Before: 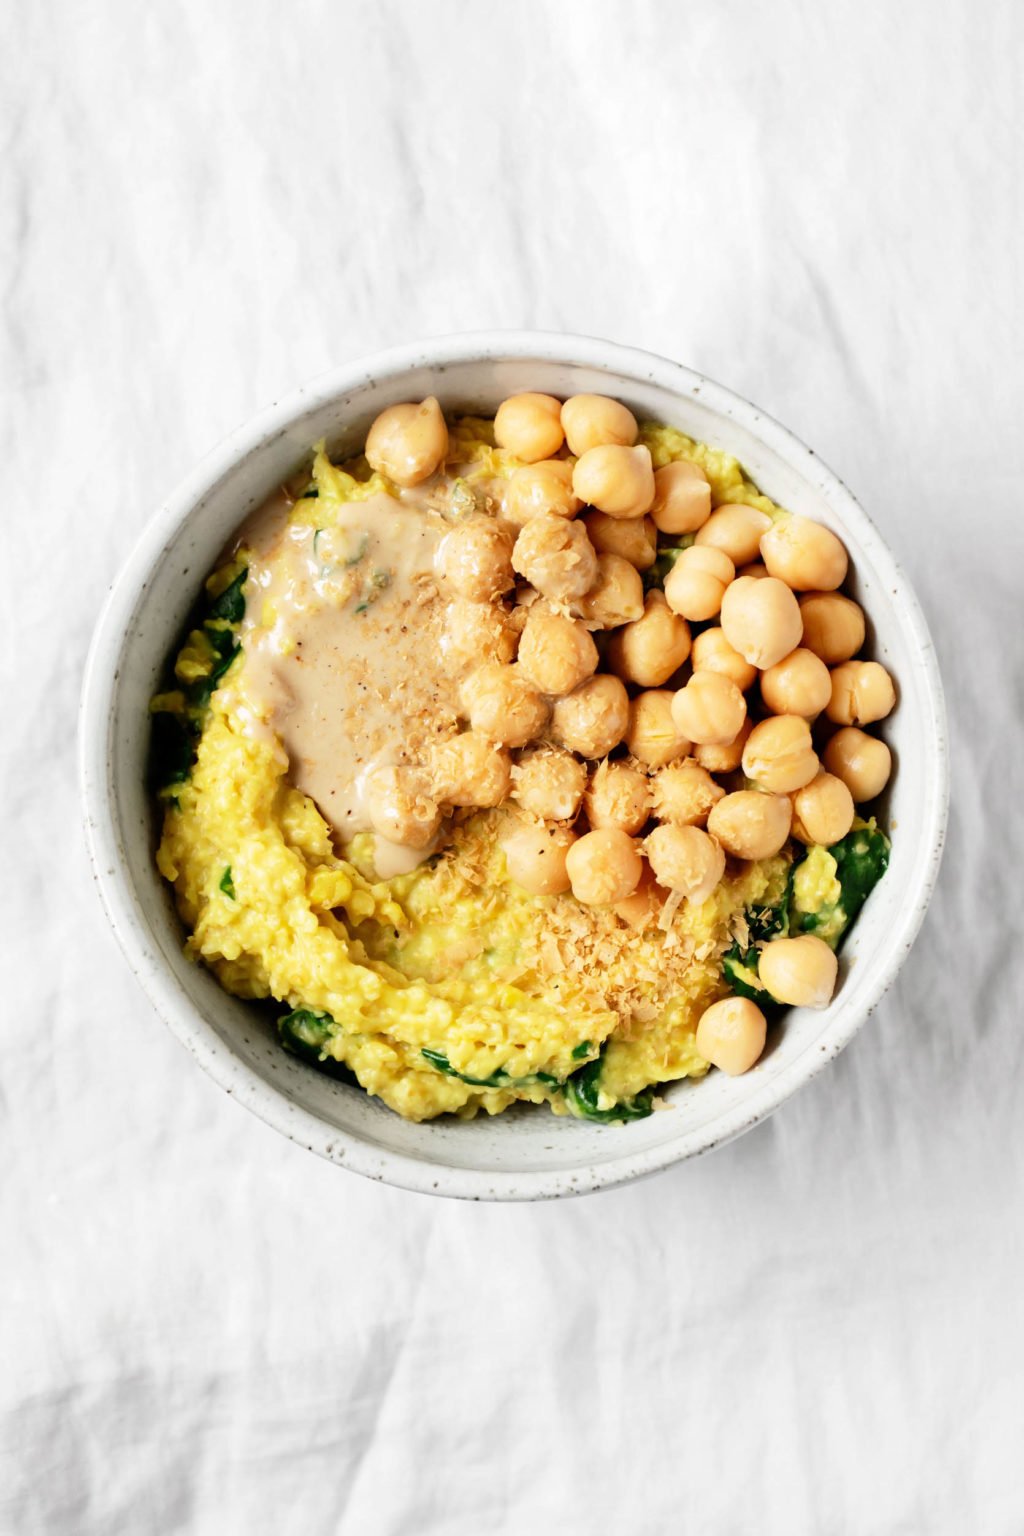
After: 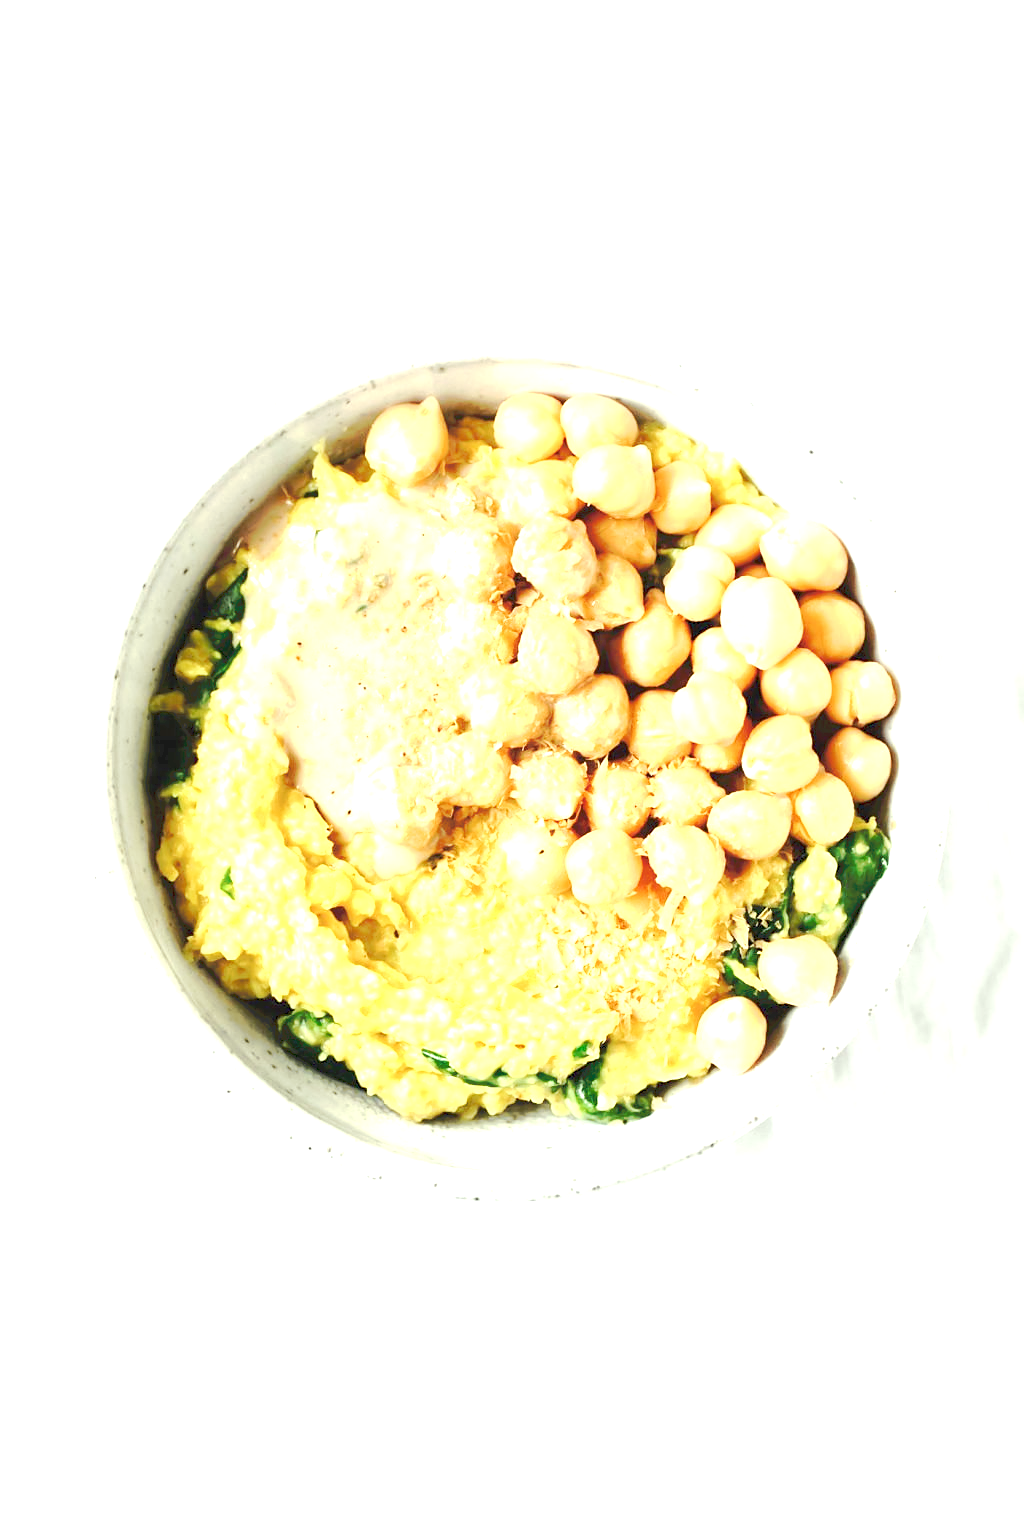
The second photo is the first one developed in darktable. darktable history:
tone curve: curves: ch0 [(0, 0) (0.003, 0.055) (0.011, 0.111) (0.025, 0.126) (0.044, 0.169) (0.069, 0.215) (0.1, 0.199) (0.136, 0.207) (0.177, 0.259) (0.224, 0.327) (0.277, 0.361) (0.335, 0.431) (0.399, 0.501) (0.468, 0.589) (0.543, 0.683) (0.623, 0.73) (0.709, 0.796) (0.801, 0.863) (0.898, 0.921) (1, 1)], preserve colors none
exposure: black level correction 0, exposure 1.392 EV, compensate highlight preservation false
levels: mode automatic, levels [0.062, 0.494, 0.925]
color correction: highlights a* -4.61, highlights b* 5.05, saturation 0.966
sharpen: radius 1.036
